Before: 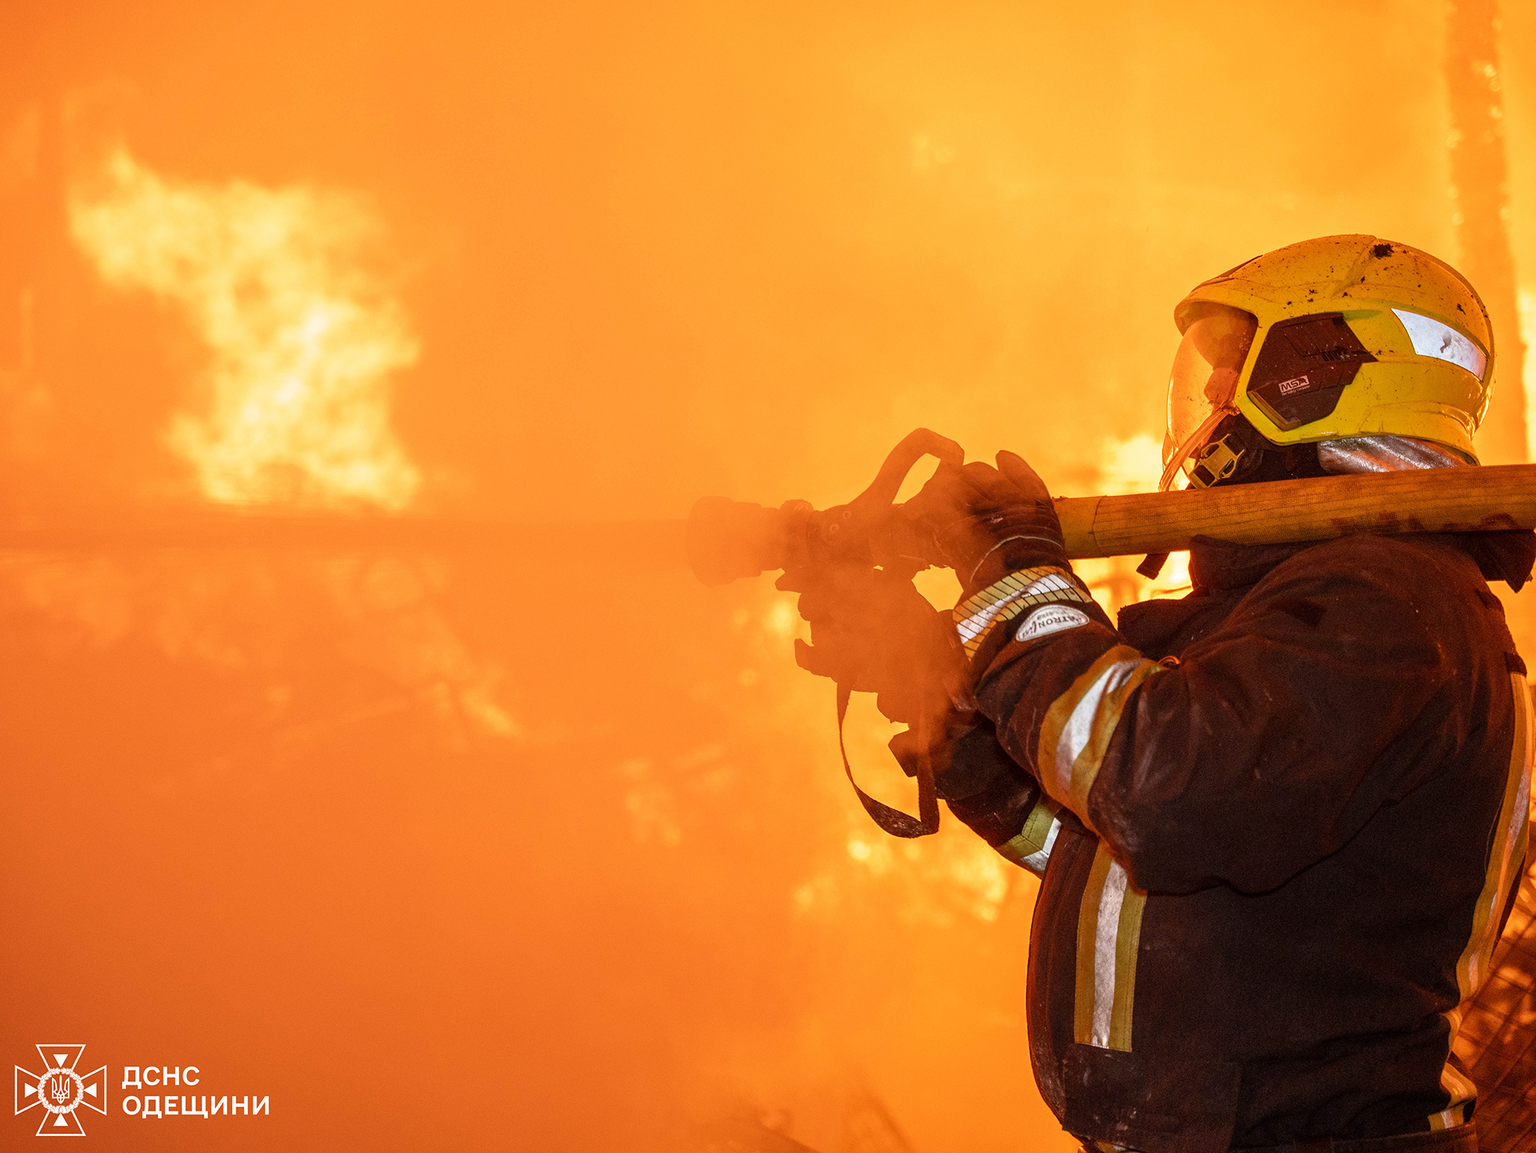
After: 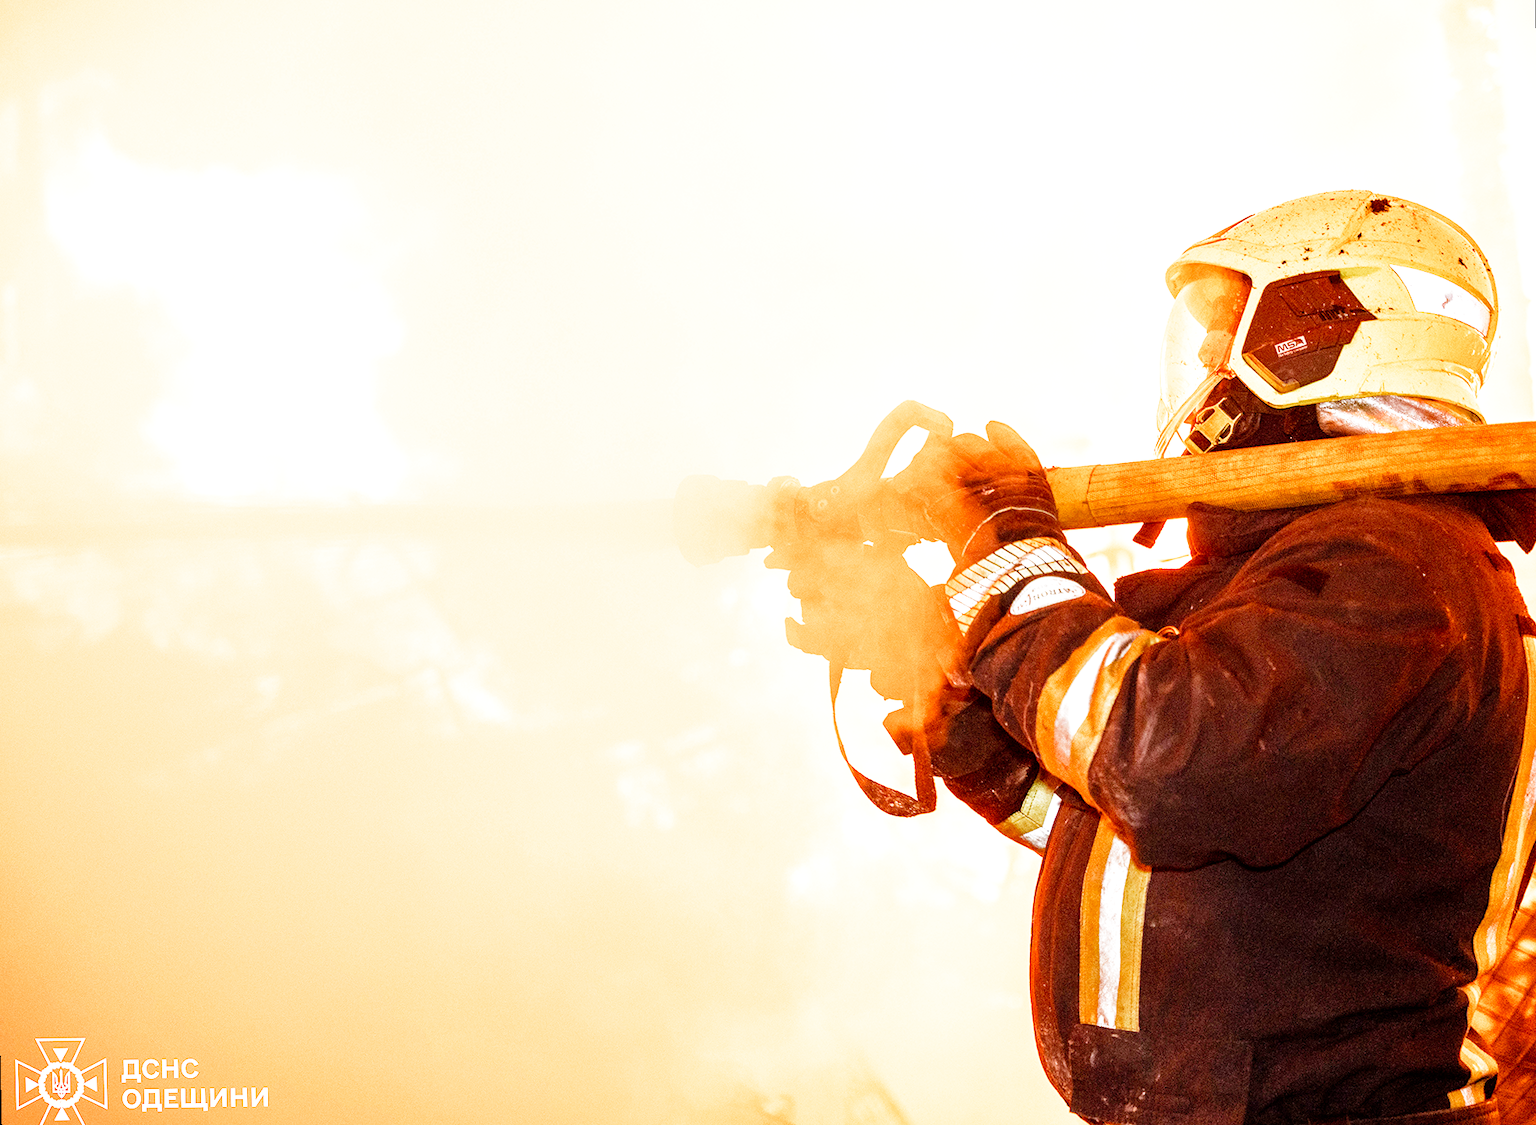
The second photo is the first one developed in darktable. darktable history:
contrast brightness saturation: saturation -0.05
filmic rgb: middle gray luminance 12.74%, black relative exposure -10.13 EV, white relative exposure 3.47 EV, threshold 6 EV, target black luminance 0%, hardness 5.74, latitude 44.69%, contrast 1.221, highlights saturation mix 5%, shadows ↔ highlights balance 26.78%, add noise in highlights 0, preserve chrominance no, color science v3 (2019), use custom middle-gray values true, iterations of high-quality reconstruction 0, contrast in highlights soft, enable highlight reconstruction true
exposure: black level correction 0, exposure 1.45 EV, compensate exposure bias true, compensate highlight preservation false
rotate and perspective: rotation -1.32°, lens shift (horizontal) -0.031, crop left 0.015, crop right 0.985, crop top 0.047, crop bottom 0.982
